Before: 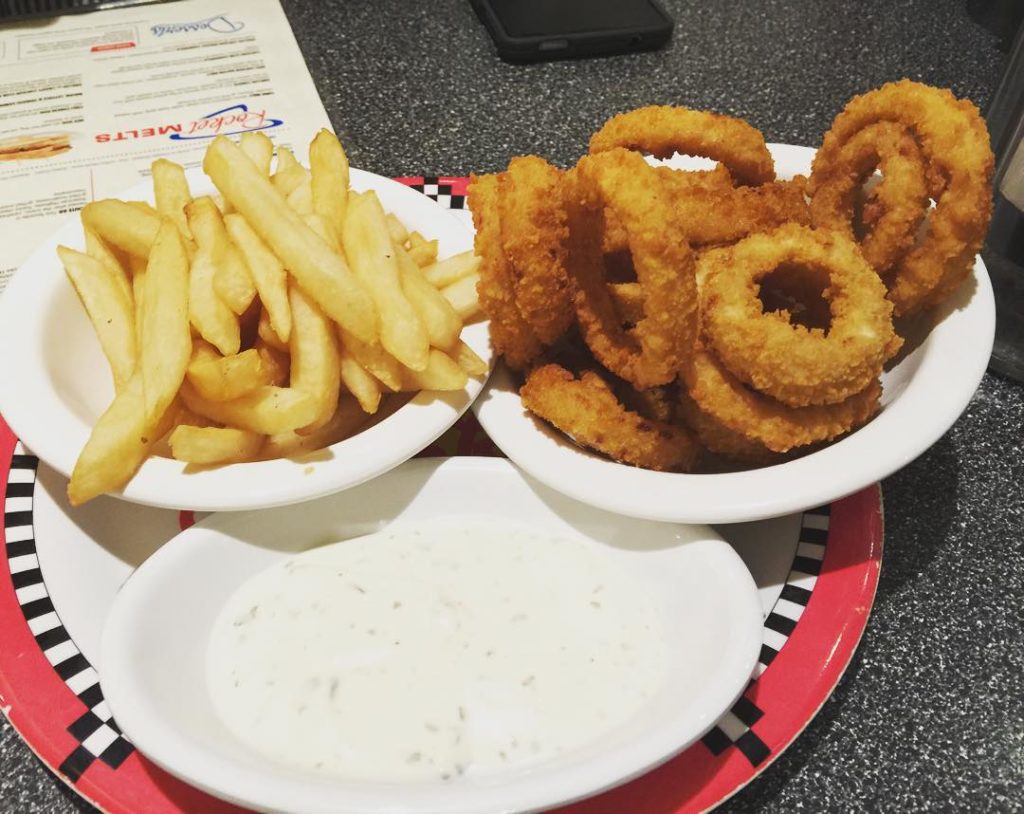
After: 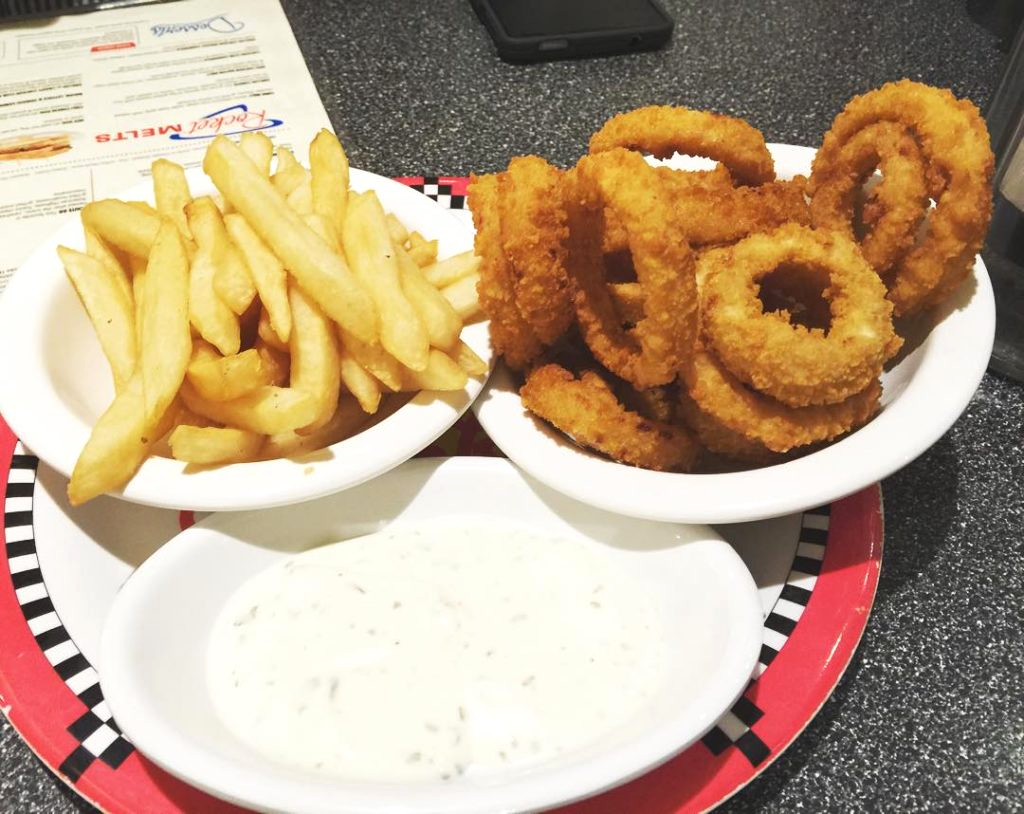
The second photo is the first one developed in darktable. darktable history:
exposure: exposure 0.3 EV
color balance rgb: on, module defaults
